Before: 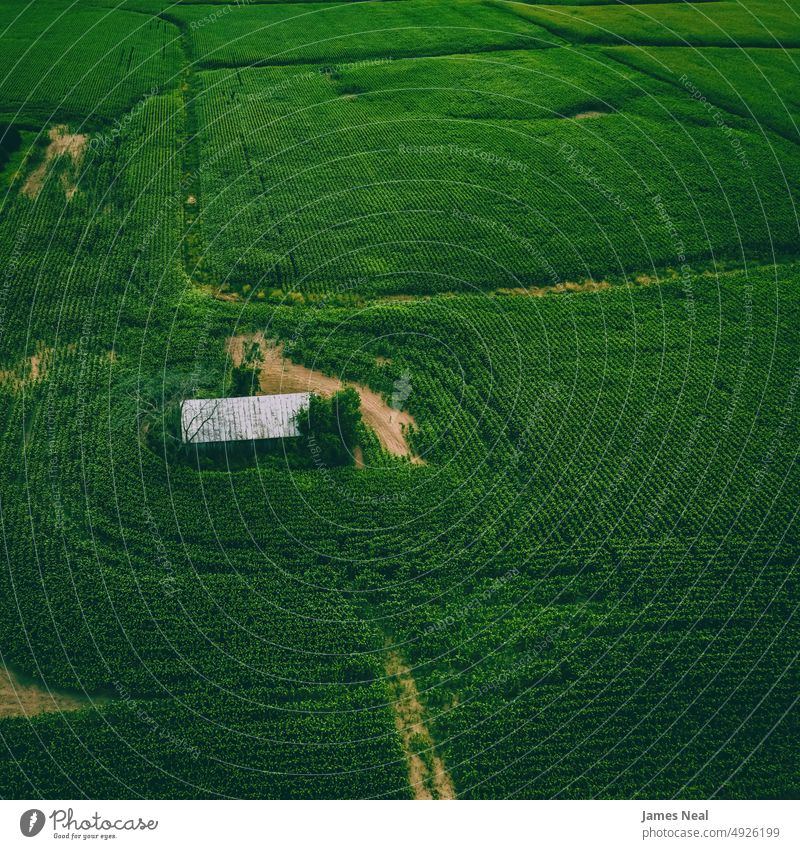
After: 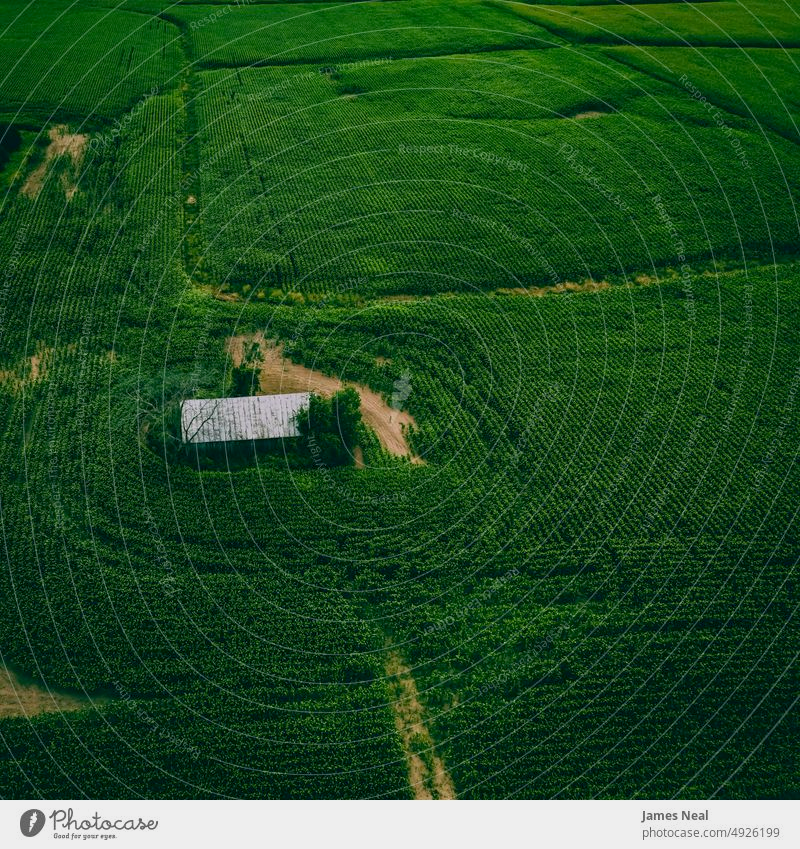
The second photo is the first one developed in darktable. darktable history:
exposure: black level correction 0.006, exposure -0.219 EV, compensate highlight preservation false
